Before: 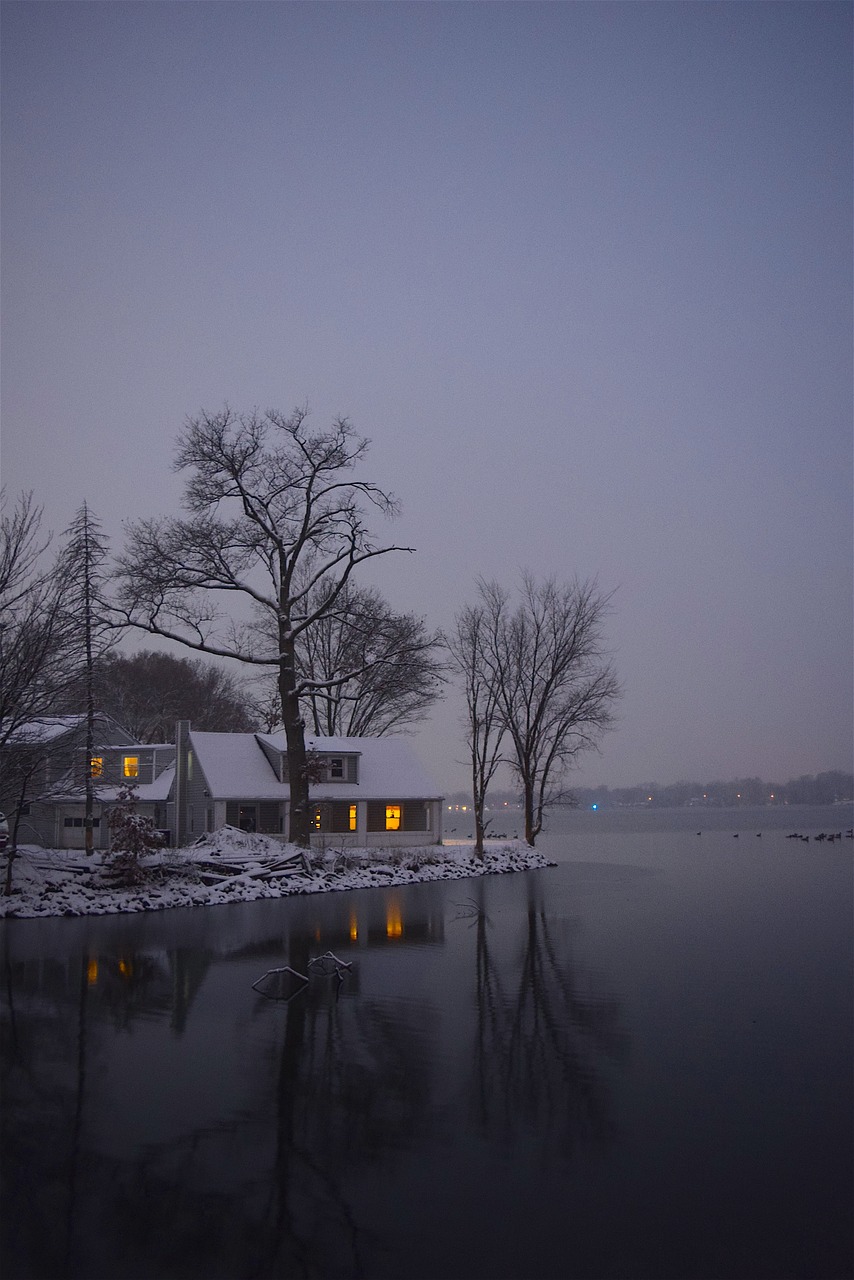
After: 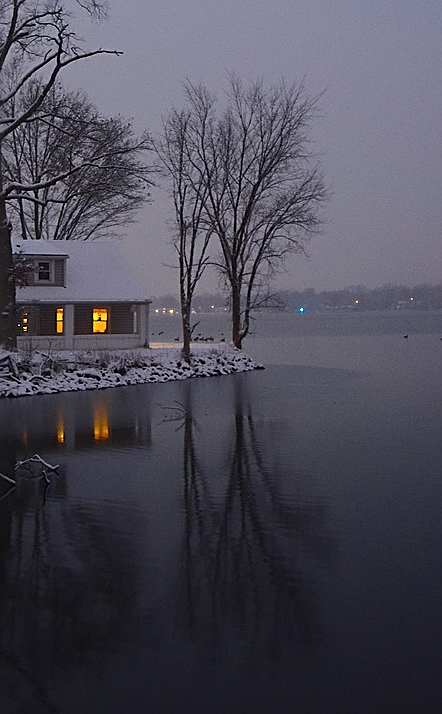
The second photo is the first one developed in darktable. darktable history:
crop: left 34.423%, top 38.884%, right 13.717%, bottom 5.307%
sharpen: on, module defaults
